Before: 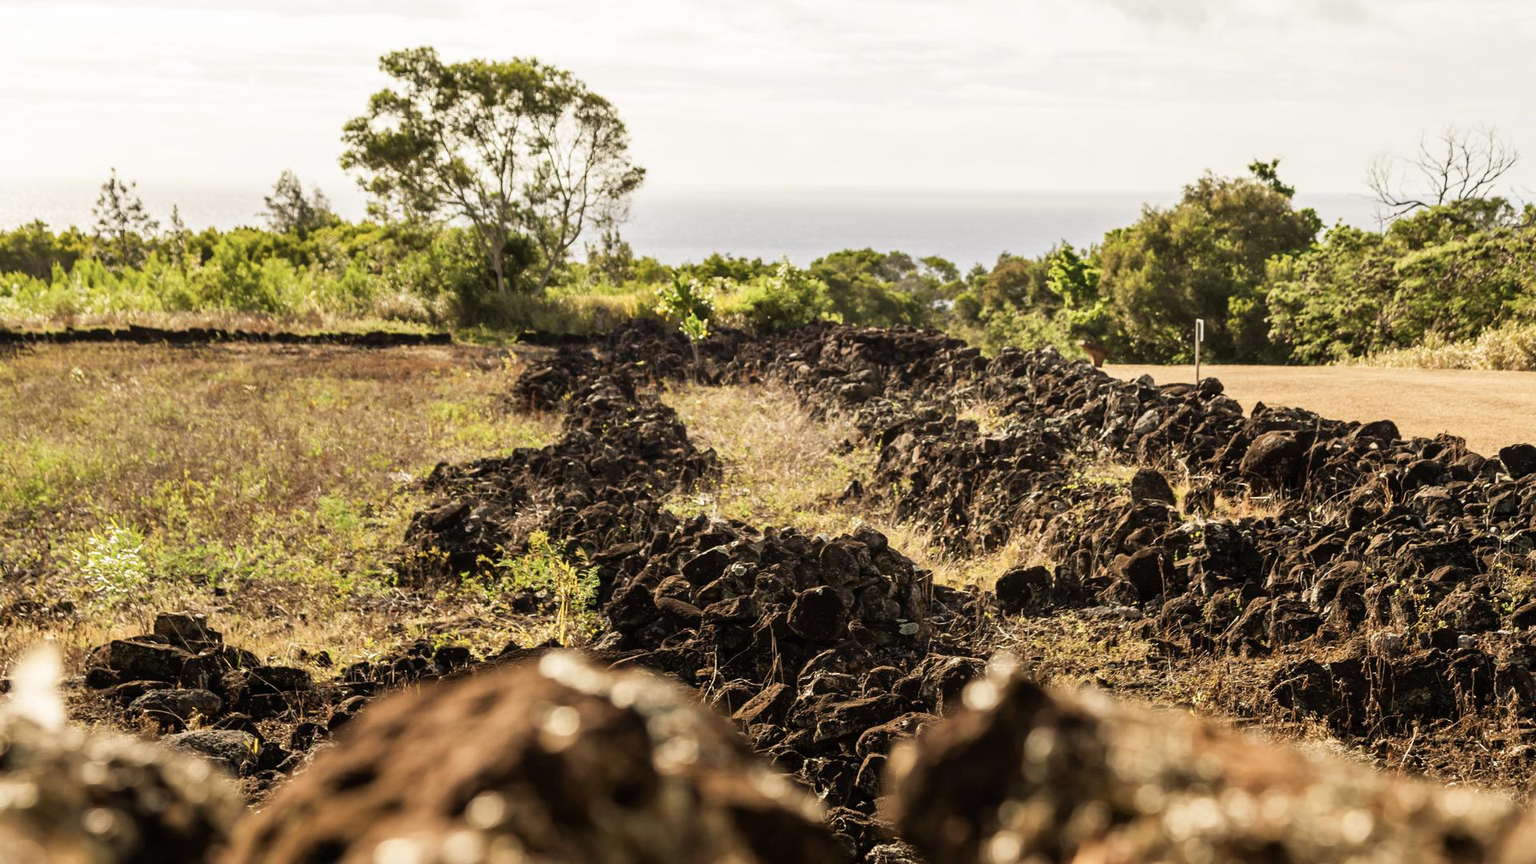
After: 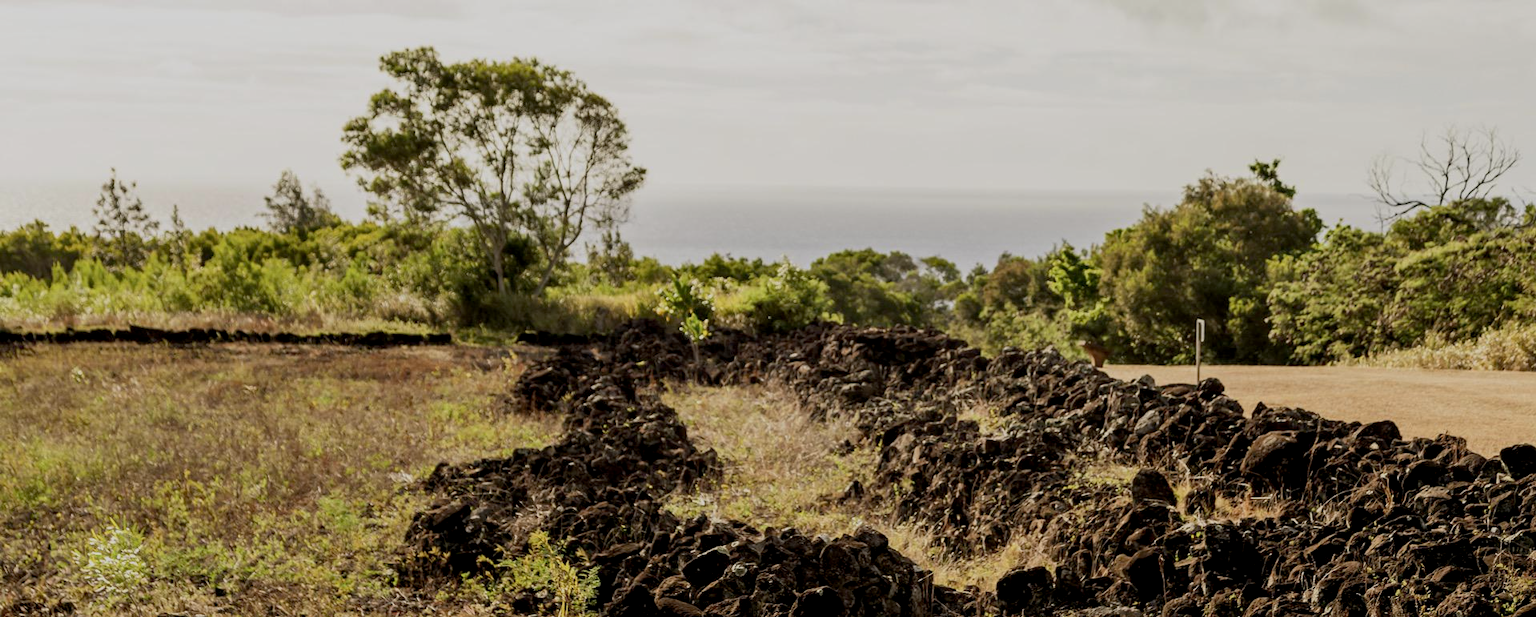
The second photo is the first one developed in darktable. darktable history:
exposure: black level correction 0.009, exposure -0.637 EV, compensate highlight preservation false
crop: bottom 28.576%
